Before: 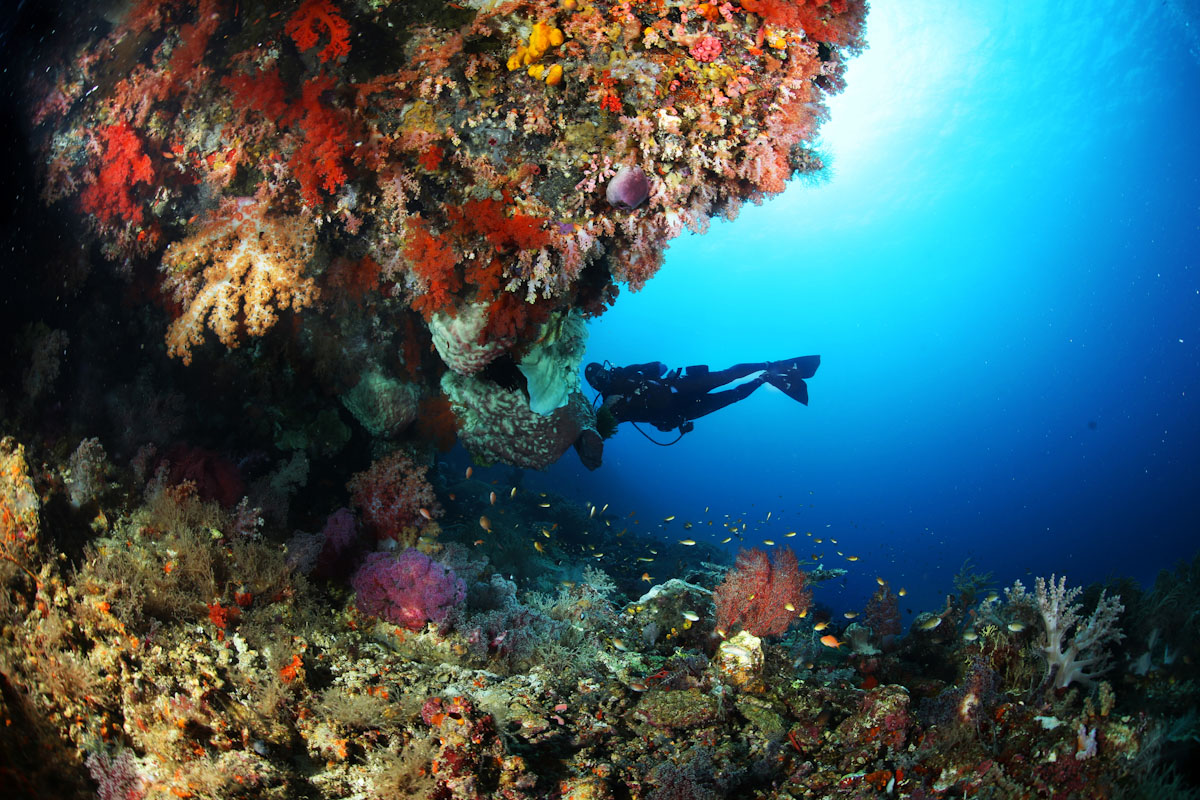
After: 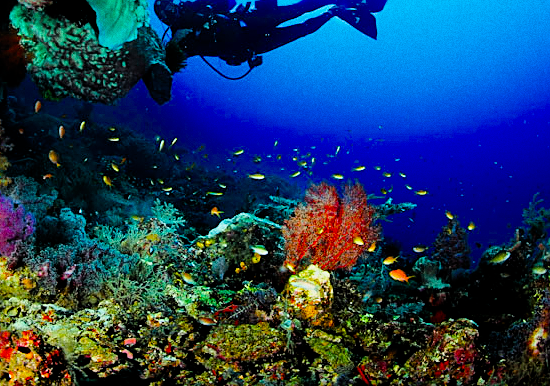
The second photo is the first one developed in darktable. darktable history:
filmic rgb: black relative exposure -7.75 EV, white relative exposure 4.4 EV, threshold 3 EV, target black luminance 0%, hardness 3.76, latitude 50.51%, contrast 1.074, highlights saturation mix 10%, shadows ↔ highlights balance -0.22%, color science v4 (2020), enable highlight reconstruction true
rotate and perspective: automatic cropping original format, crop left 0, crop top 0
crop: left 35.976%, top 45.819%, right 18.162%, bottom 5.807%
grain: coarseness 0.09 ISO
sharpen: on, module defaults
color balance rgb: perceptual saturation grading › global saturation 25%, perceptual brilliance grading › mid-tones 10%, perceptual brilliance grading › shadows 15%, global vibrance 20%
color balance: contrast 10%
